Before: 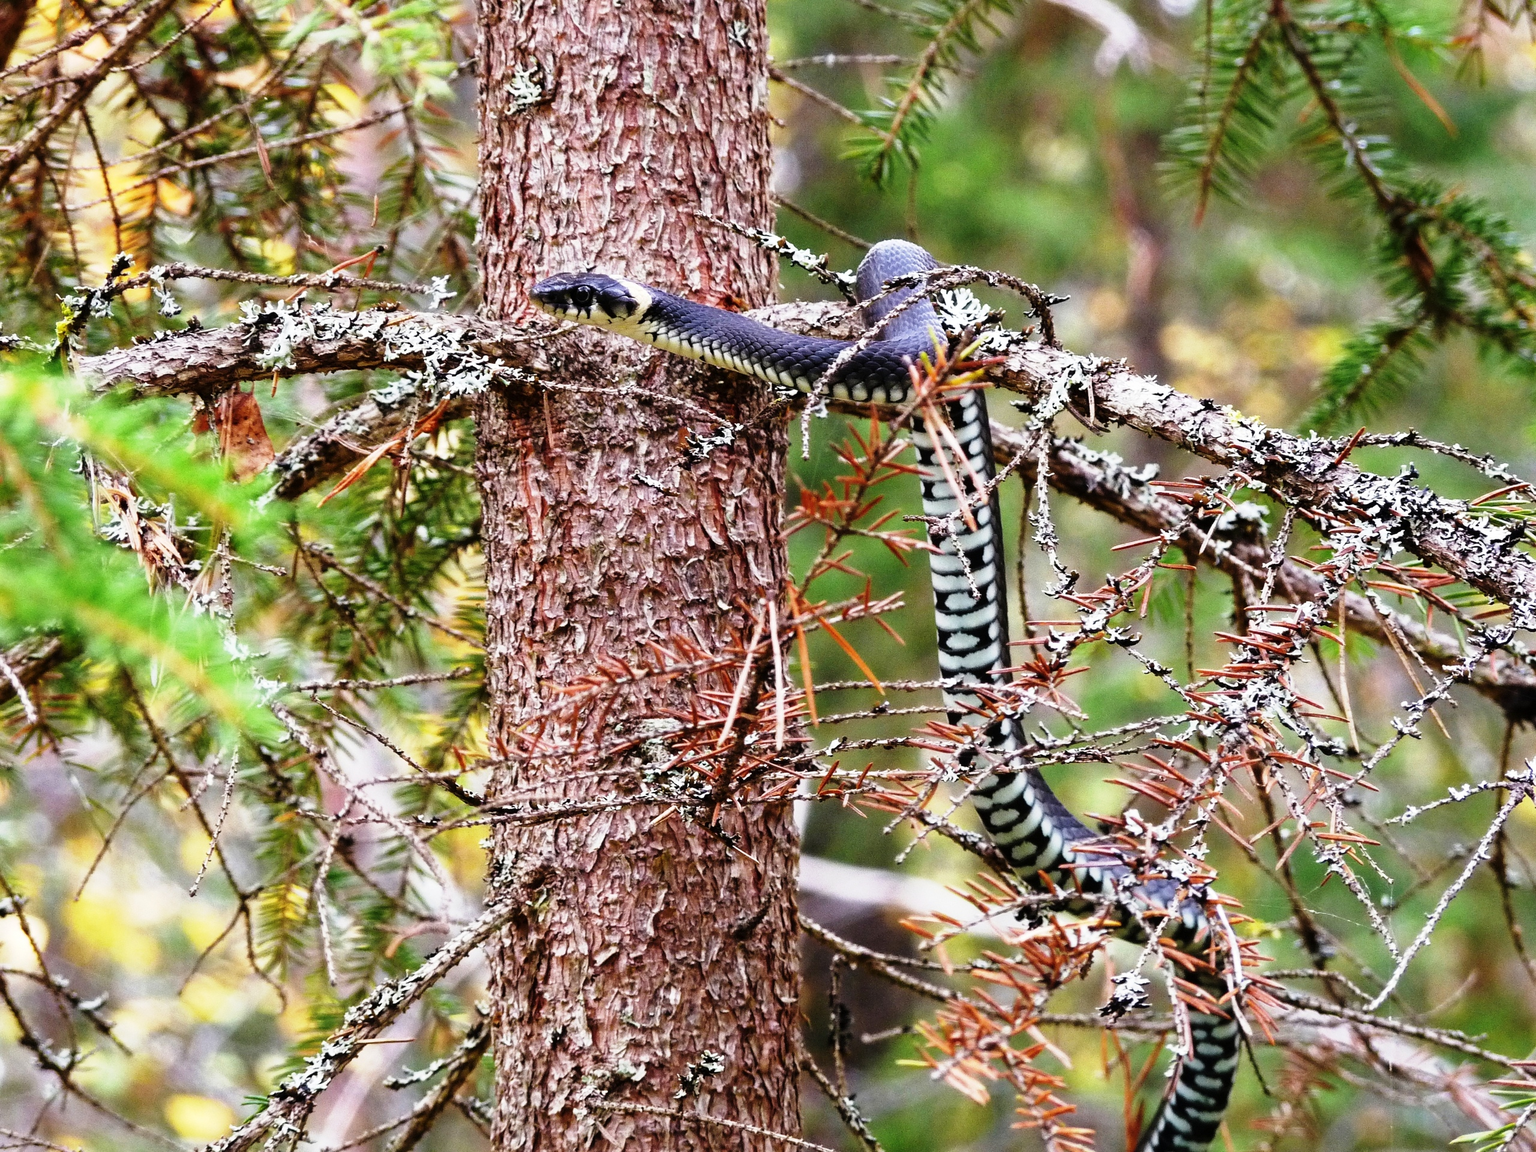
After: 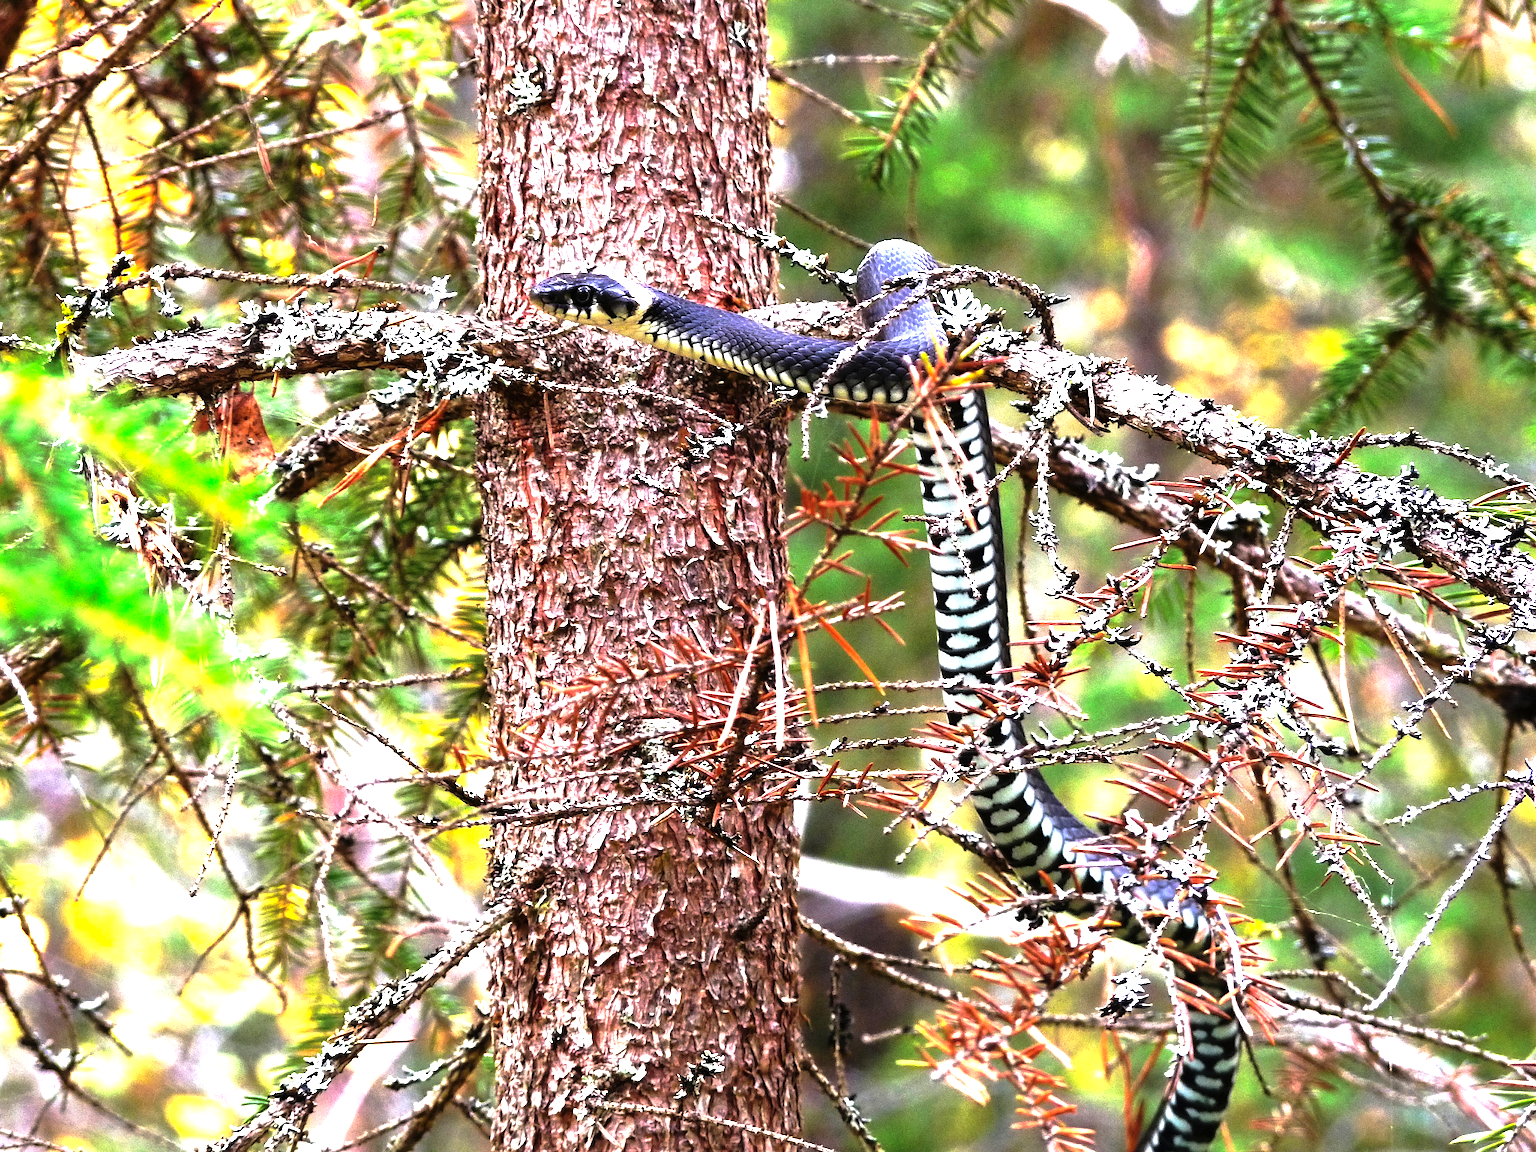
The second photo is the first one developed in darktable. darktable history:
exposure: black level correction 0, exposure 1 EV, compensate highlight preservation false
base curve: curves: ch0 [(0, 0) (0.595, 0.418) (1, 1)], preserve colors none
